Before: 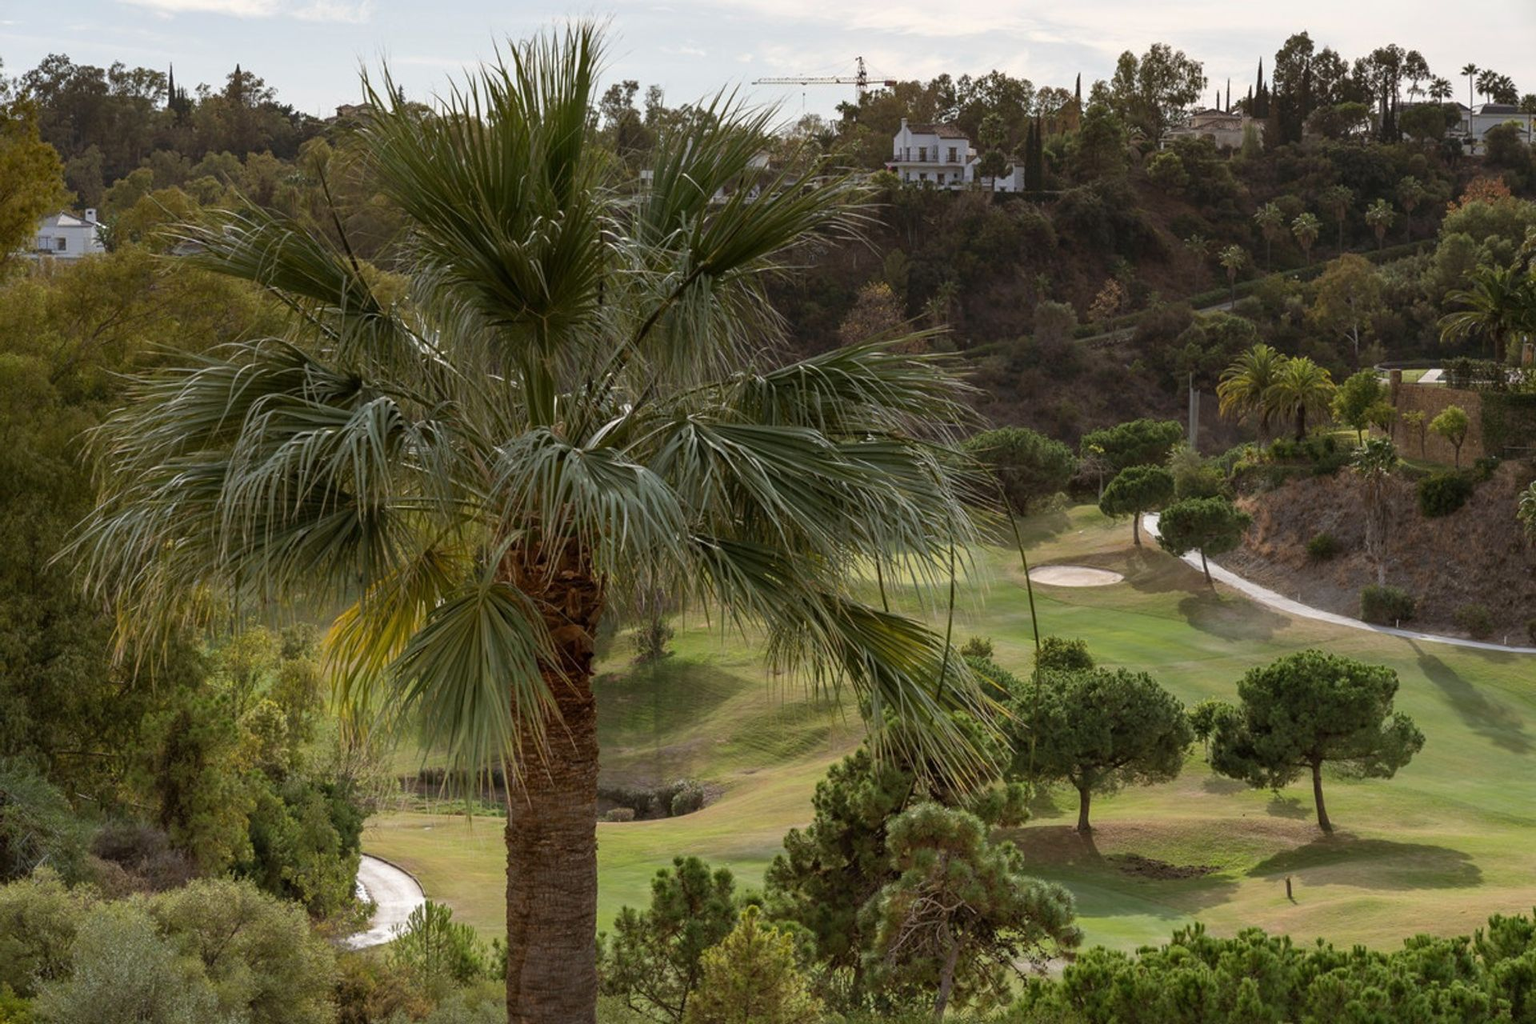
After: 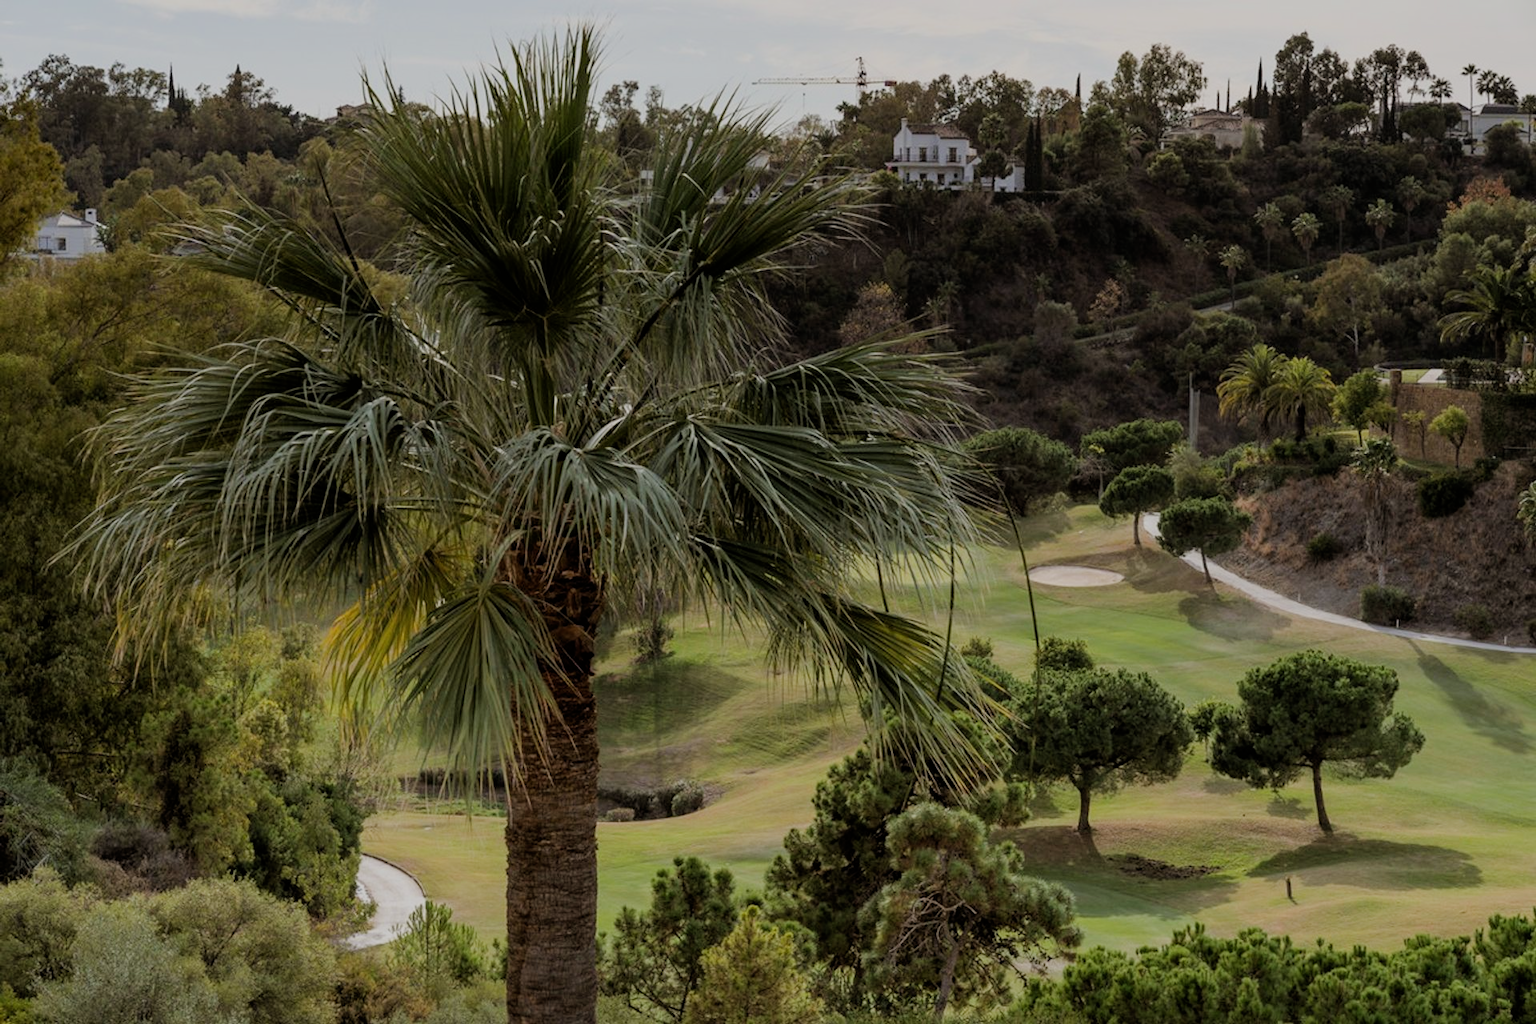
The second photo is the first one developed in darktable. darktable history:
filmic rgb: black relative exposure -6.1 EV, white relative exposure 6.96 EV, hardness 2.25
